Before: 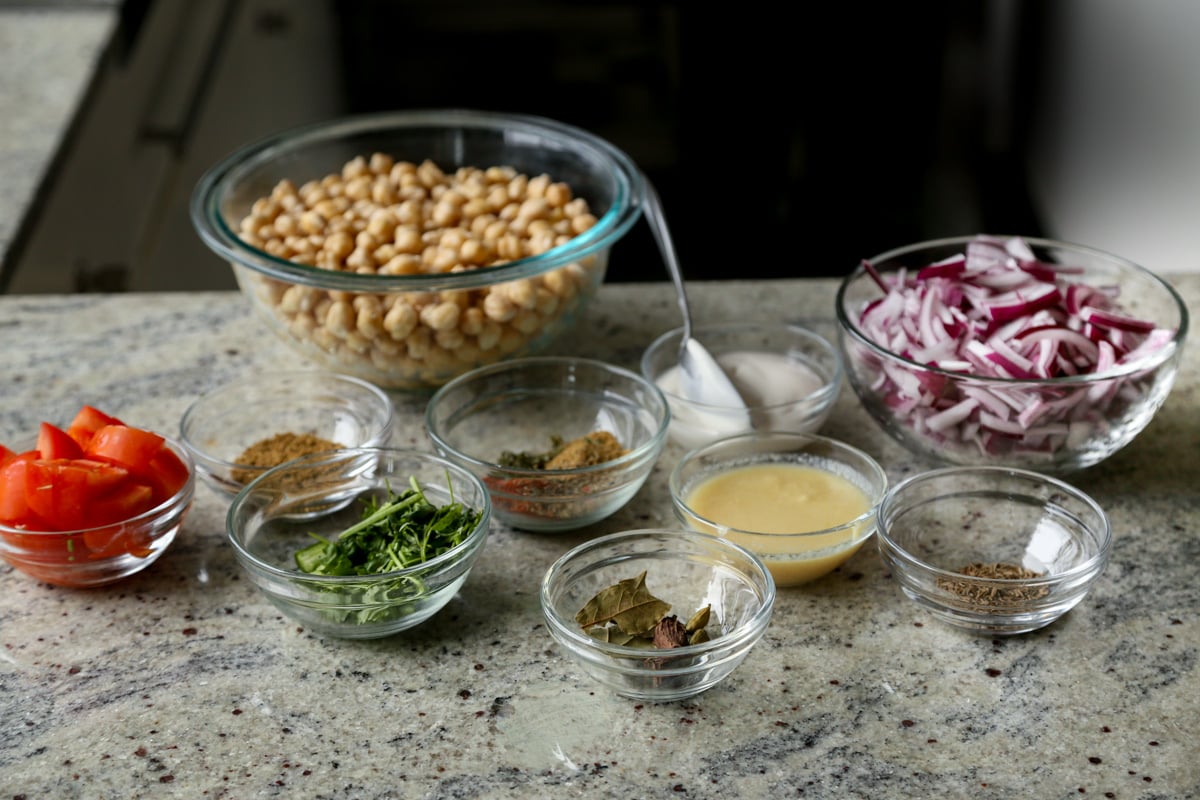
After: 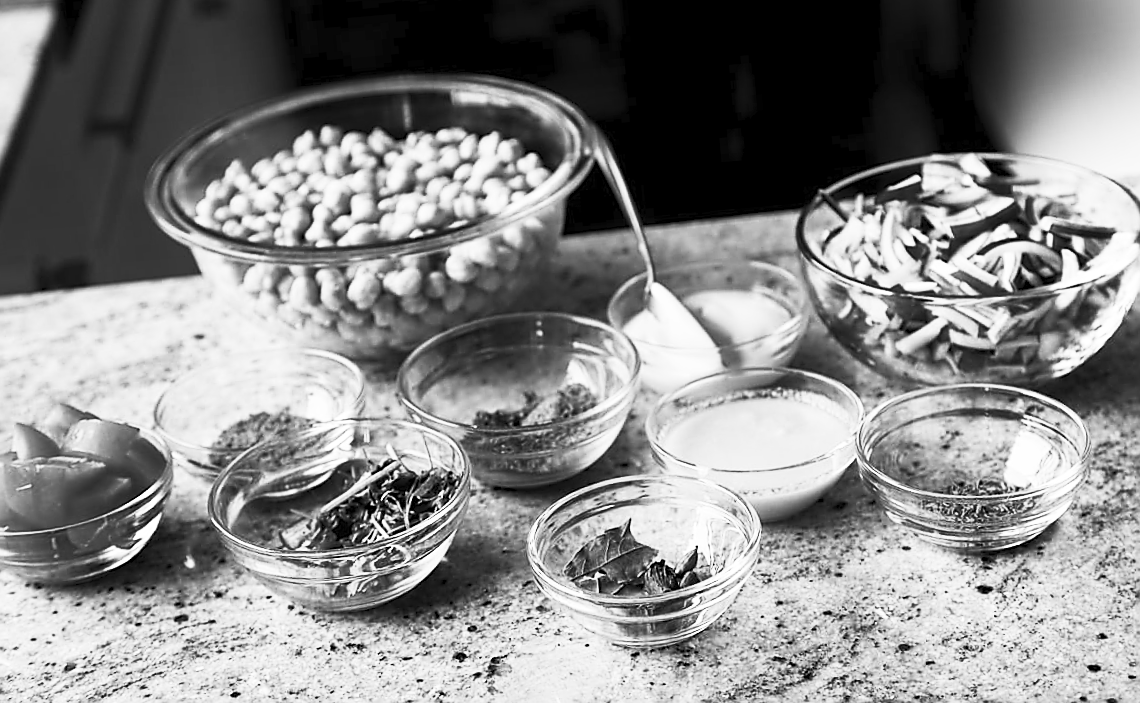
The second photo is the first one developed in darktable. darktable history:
rotate and perspective: rotation -5°, crop left 0.05, crop right 0.952, crop top 0.11, crop bottom 0.89
contrast brightness saturation: contrast 0.53, brightness 0.47, saturation -1
sharpen: radius 1.4, amount 1.25, threshold 0.7
